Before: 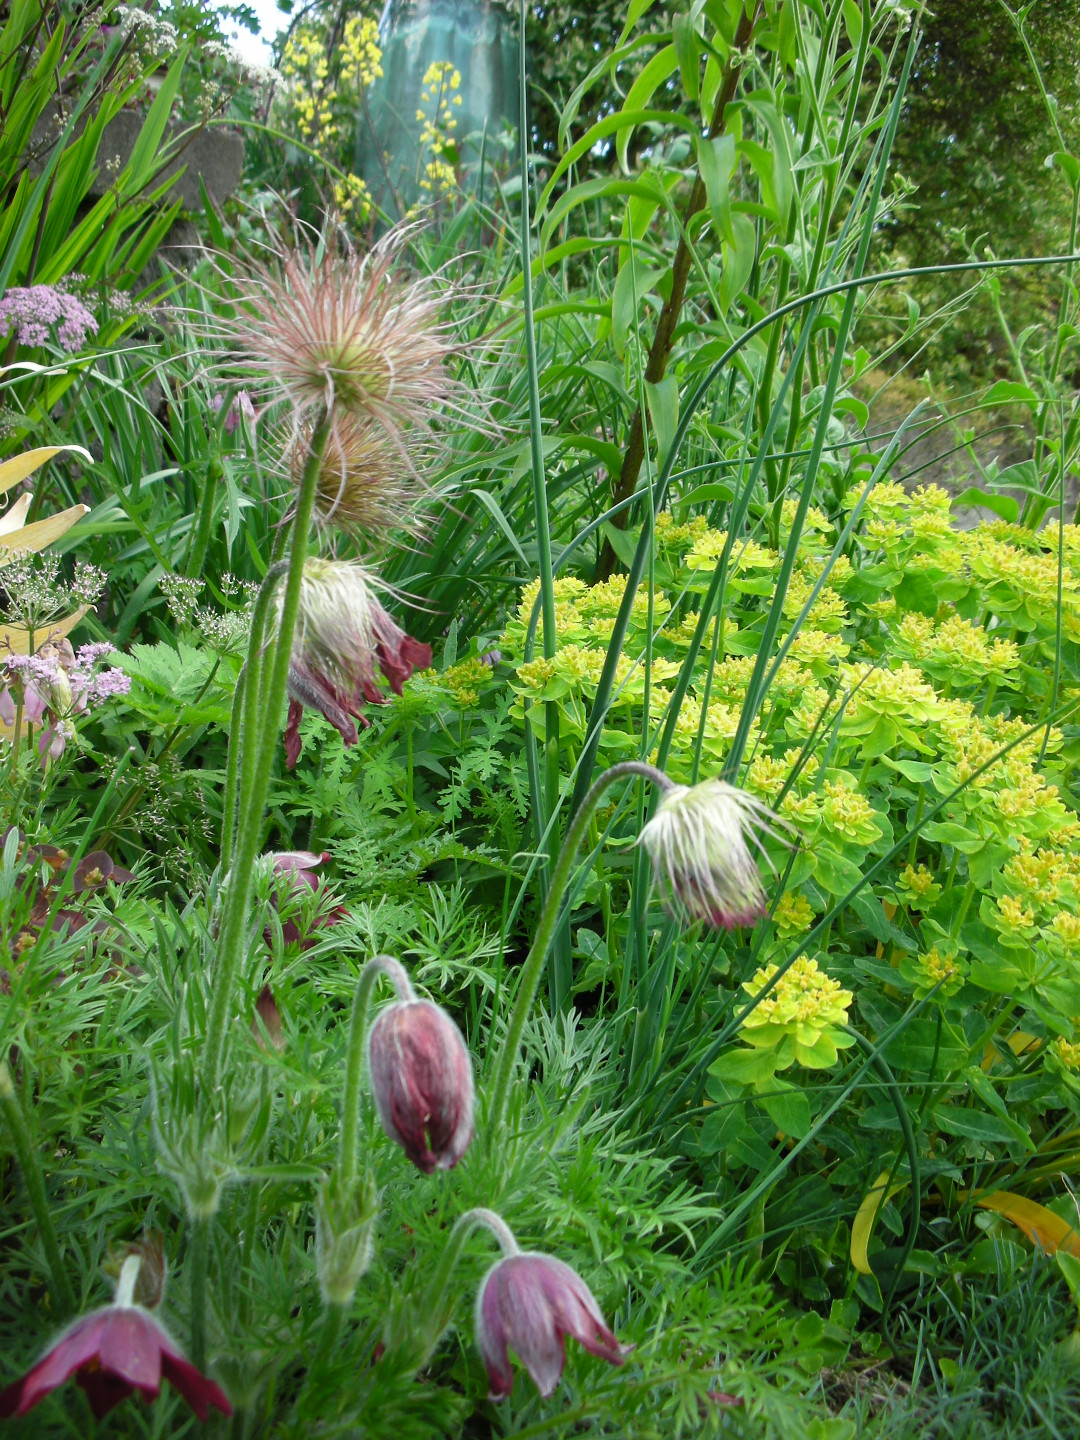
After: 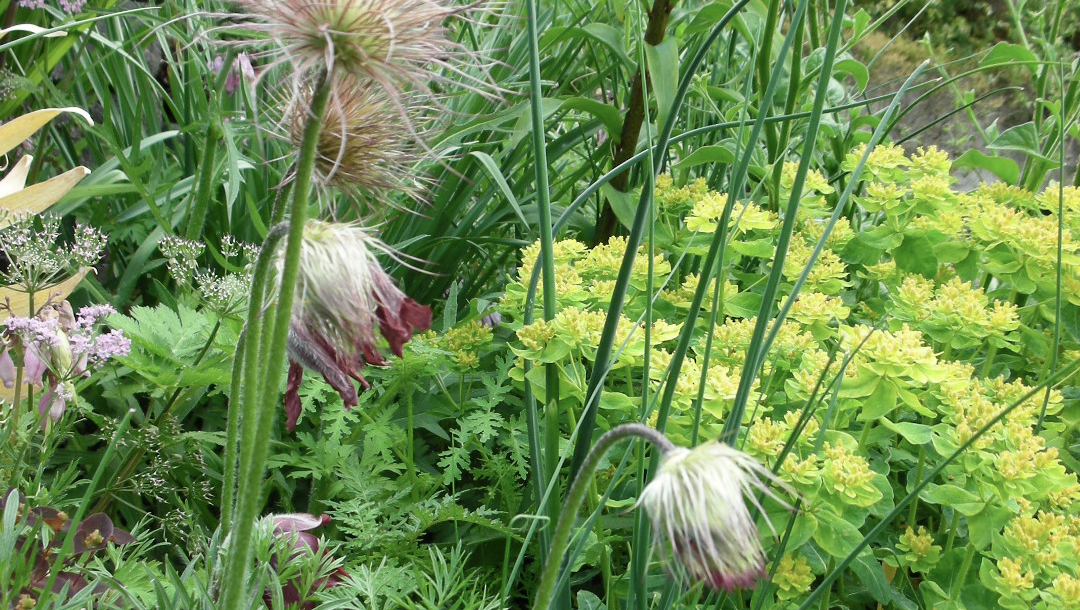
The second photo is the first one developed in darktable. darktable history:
color zones: curves: ch0 [(0, 0.5) (0.143, 0.5) (0.286, 0.5) (0.429, 0.5) (0.571, 0.5) (0.714, 0.476) (0.857, 0.5) (1, 0.5)]; ch2 [(0, 0.5) (0.143, 0.5) (0.286, 0.5) (0.429, 0.5) (0.571, 0.5) (0.714, 0.487) (0.857, 0.5) (1, 0.5)]
crop and rotate: top 23.527%, bottom 34.054%
contrast brightness saturation: contrast 0.111, saturation -0.18
